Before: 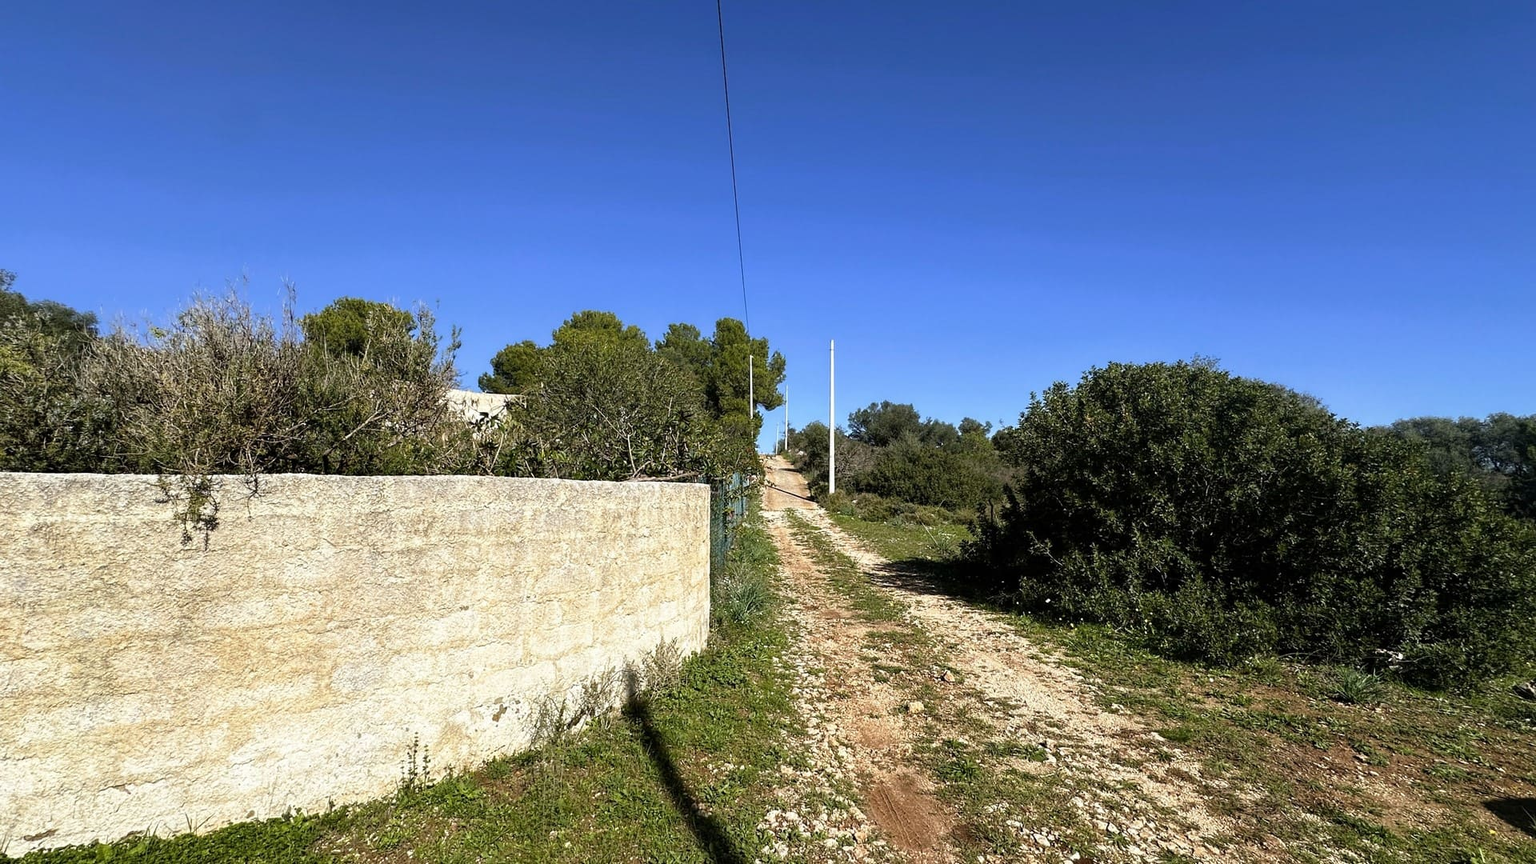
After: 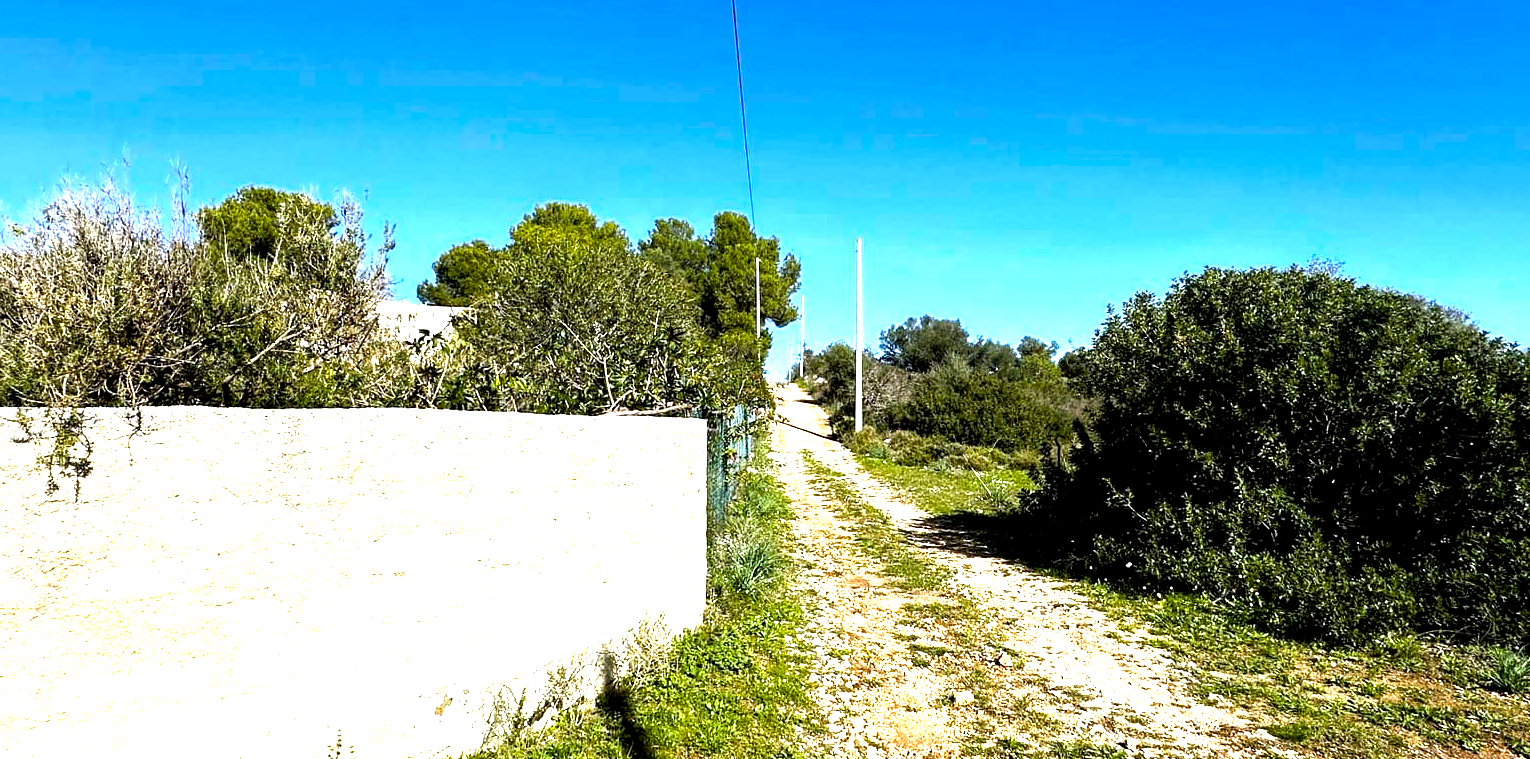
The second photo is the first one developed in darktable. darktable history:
color balance rgb: shadows lift › chroma 0.784%, shadows lift › hue 111.14°, highlights gain › luminance 16.399%, highlights gain › chroma 2.861%, highlights gain › hue 258.33°, global offset › hue 169.92°, perceptual saturation grading › global saturation 31.015%, perceptual brilliance grading › global brilliance 14.903%, perceptual brilliance grading › shadows -35.723%, global vibrance 11.057%
crop: left 9.427%, top 17.236%, right 10.842%, bottom 12.338%
exposure: black level correction 0.008, exposure 0.974 EV, compensate highlight preservation false
